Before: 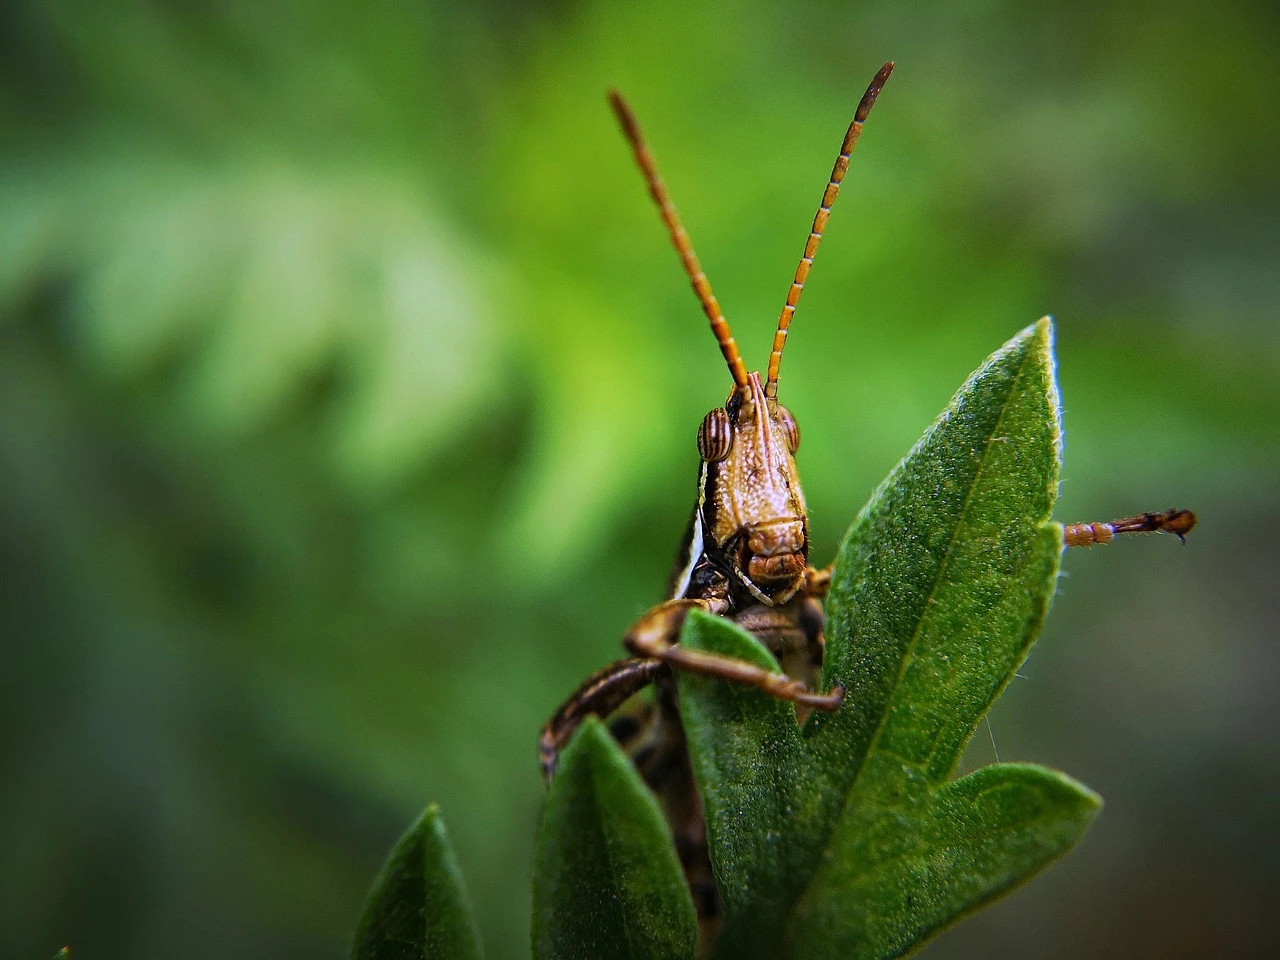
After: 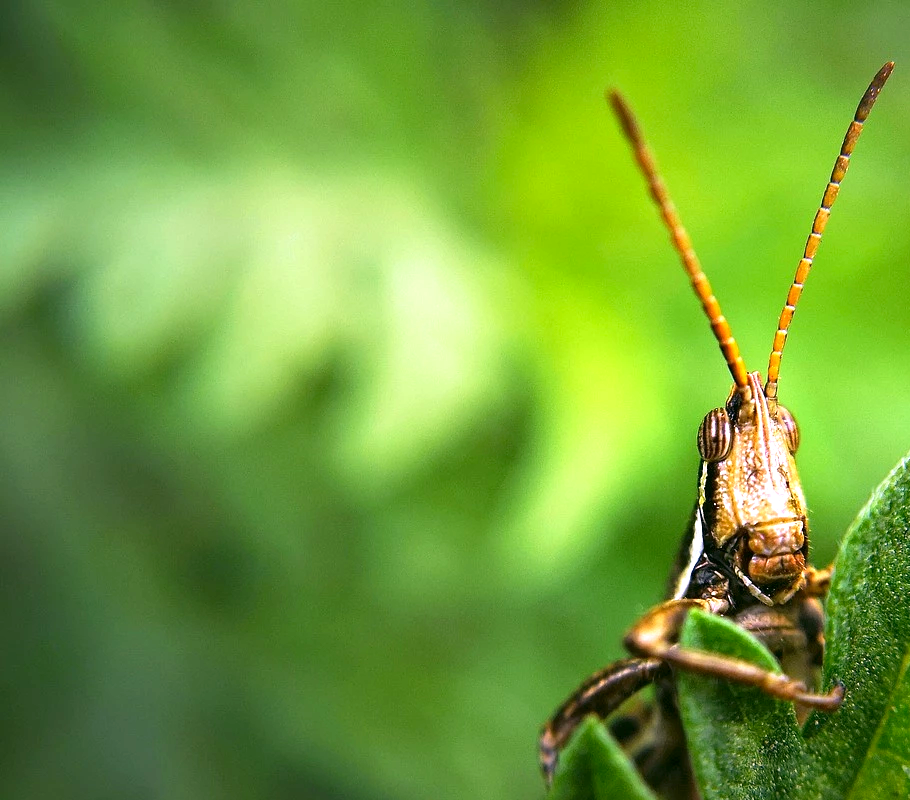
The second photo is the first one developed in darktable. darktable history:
color correction: highlights a* 4.02, highlights b* 4.98, shadows a* -7.55, shadows b* 4.98
exposure: exposure 0.95 EV, compensate highlight preservation false
crop: right 28.885%, bottom 16.626%
